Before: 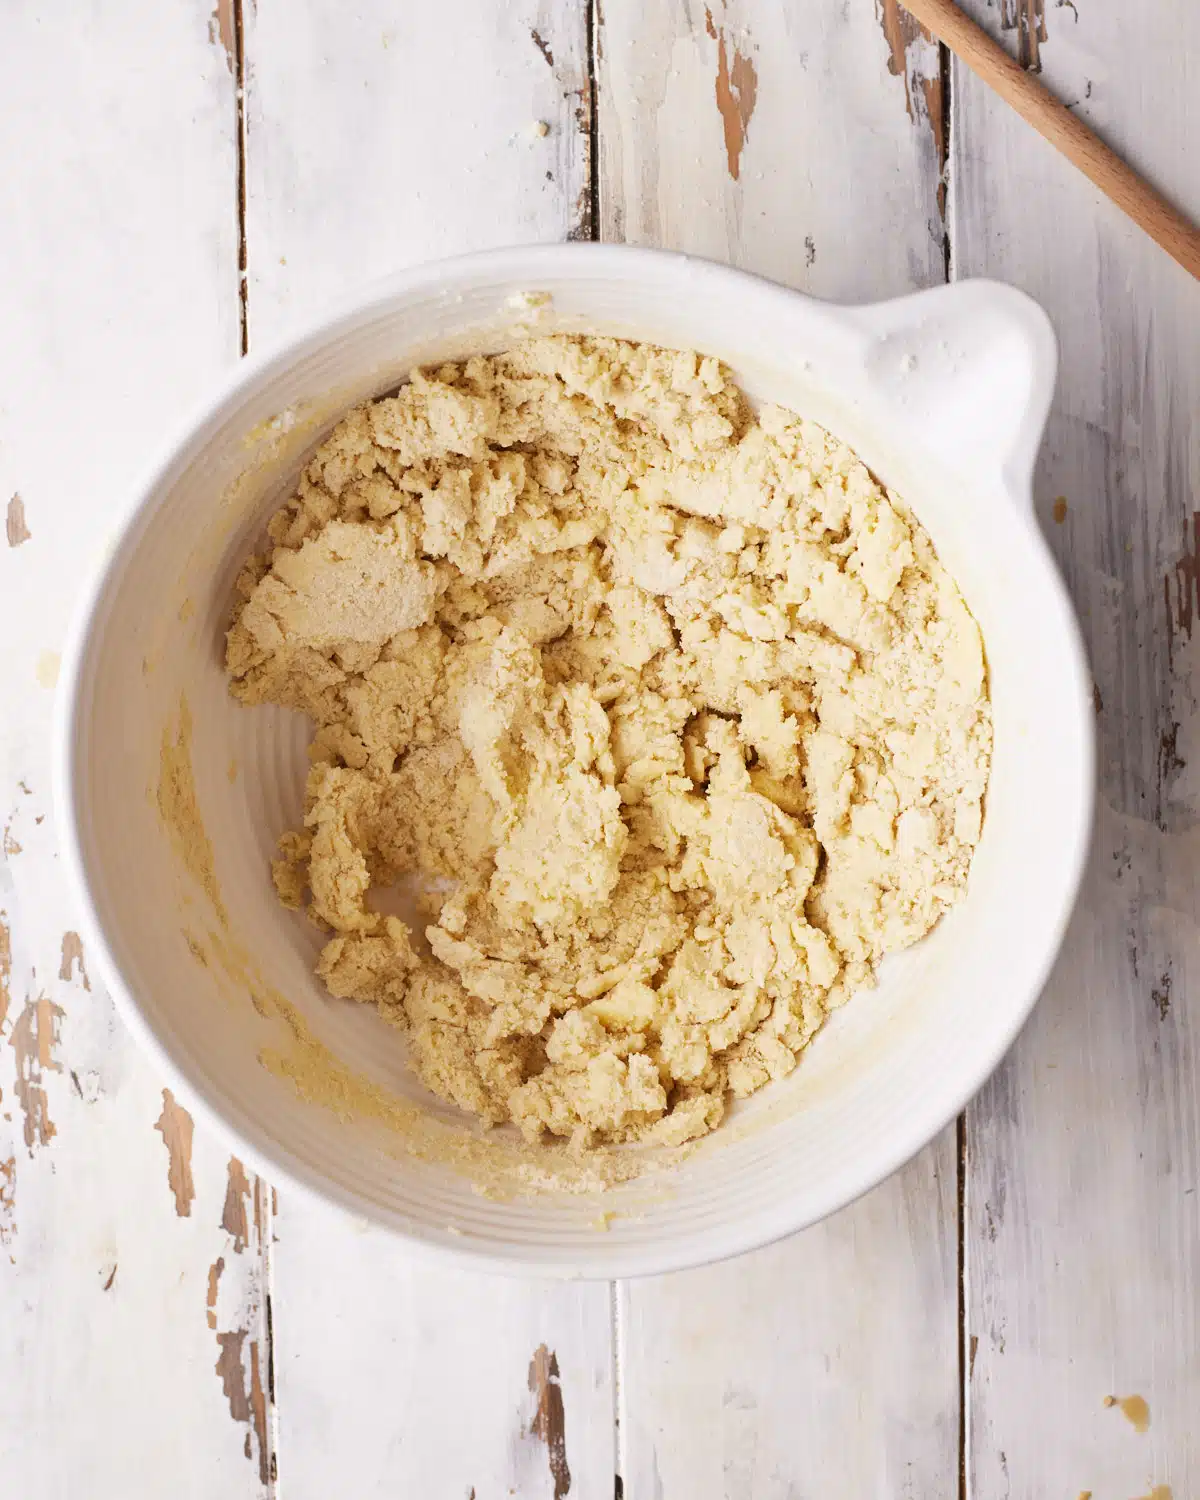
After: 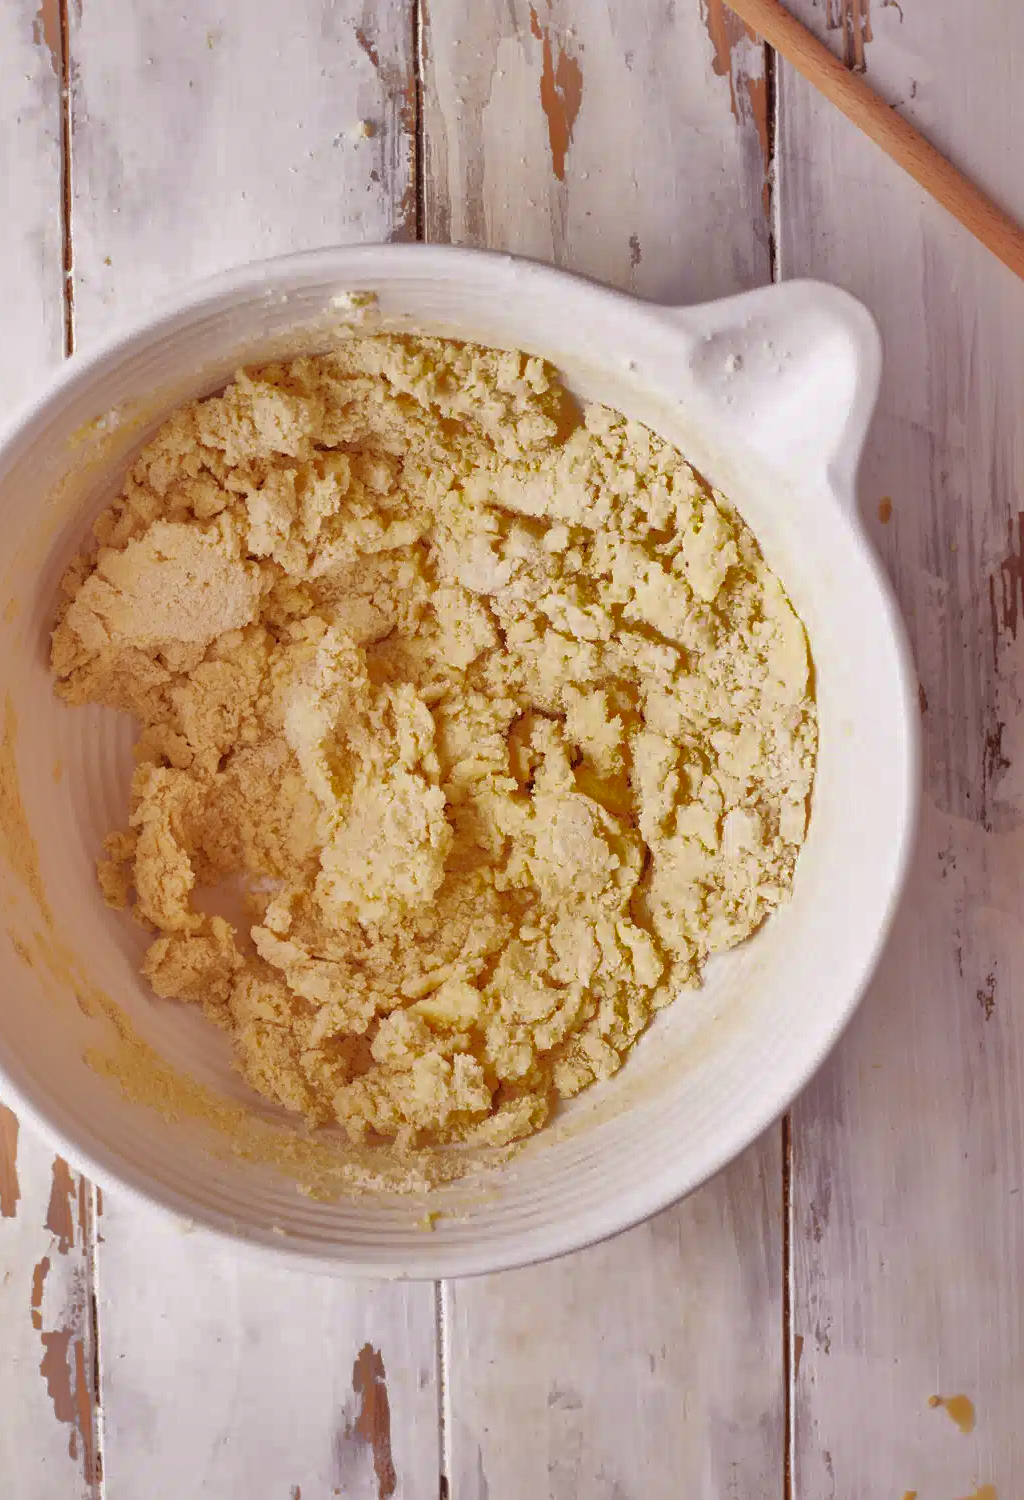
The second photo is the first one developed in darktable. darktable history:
rgb levels: mode RGB, independent channels, levels [[0, 0.474, 1], [0, 0.5, 1], [0, 0.5, 1]]
crop and rotate: left 14.584%
shadows and highlights: shadows 25, highlights -70
